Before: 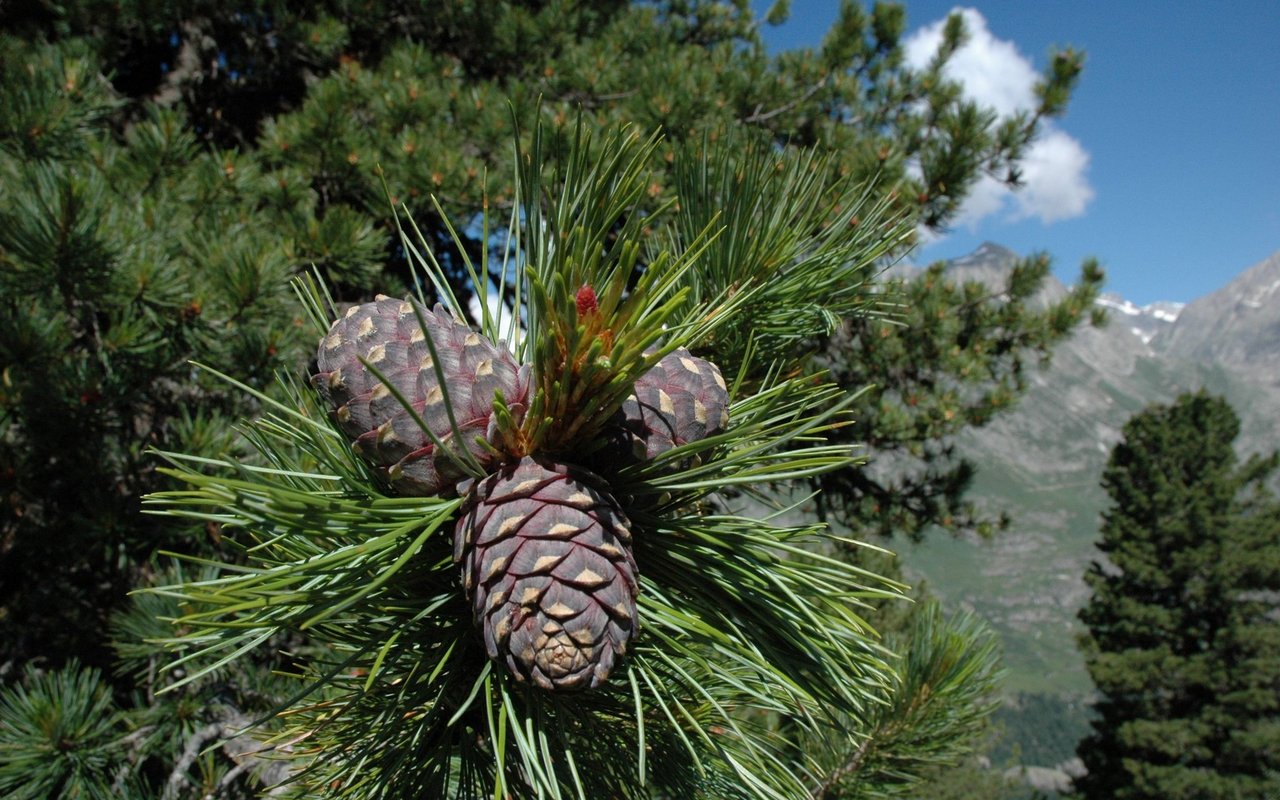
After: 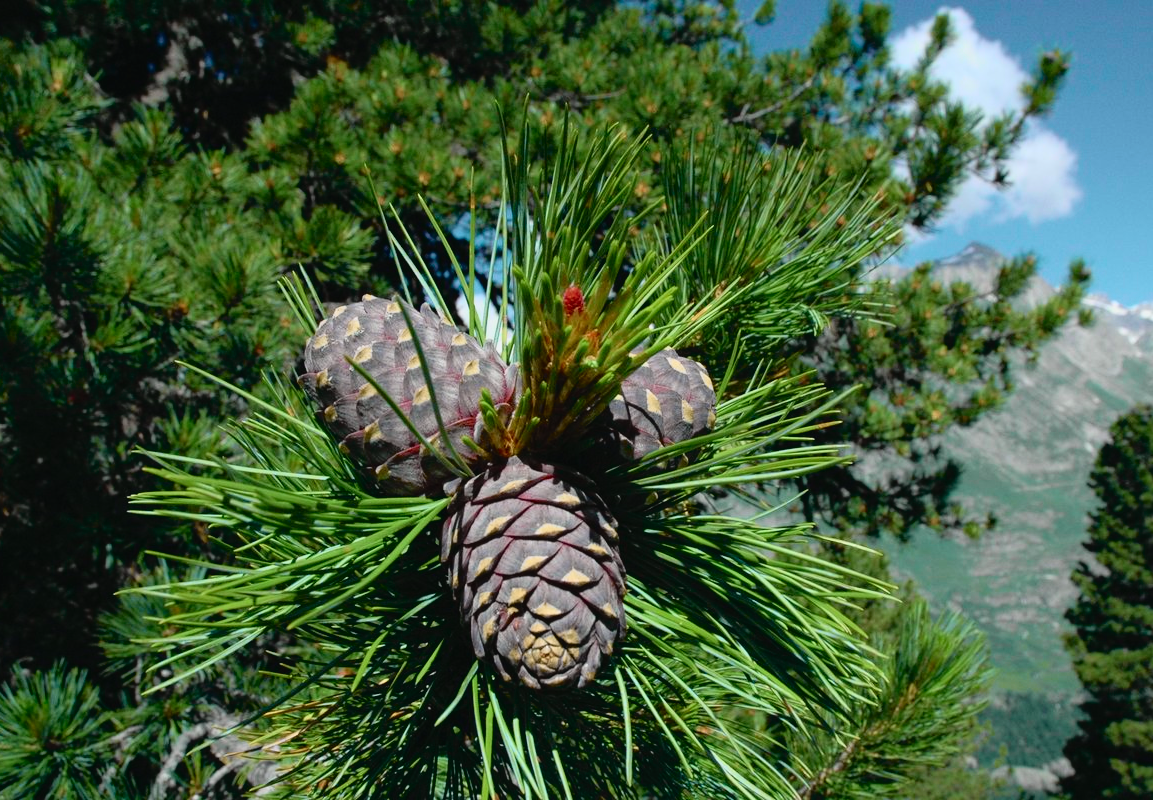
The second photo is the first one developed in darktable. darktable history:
tone curve: curves: ch0 [(0, 0.022) (0.114, 0.088) (0.282, 0.316) (0.446, 0.511) (0.613, 0.693) (0.786, 0.843) (0.999, 0.949)]; ch1 [(0, 0) (0.395, 0.343) (0.463, 0.427) (0.486, 0.474) (0.503, 0.5) (0.535, 0.522) (0.555, 0.546) (0.594, 0.614) (0.755, 0.793) (1, 1)]; ch2 [(0, 0) (0.369, 0.388) (0.449, 0.431) (0.501, 0.5) (0.528, 0.517) (0.561, 0.598) (0.697, 0.721) (1, 1)], color space Lab, independent channels, preserve colors none
crop and rotate: left 1.088%, right 8.807%
